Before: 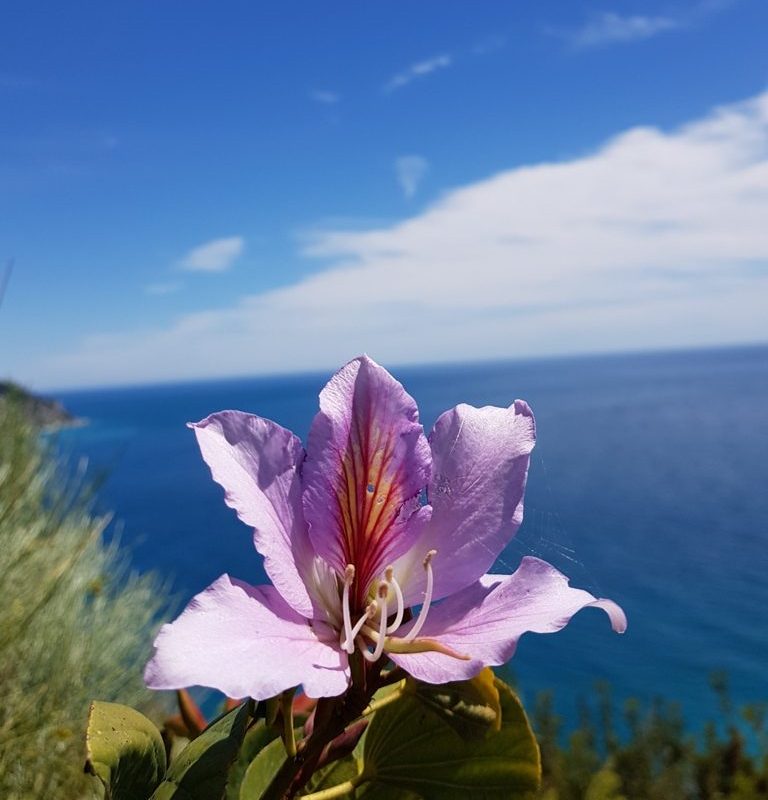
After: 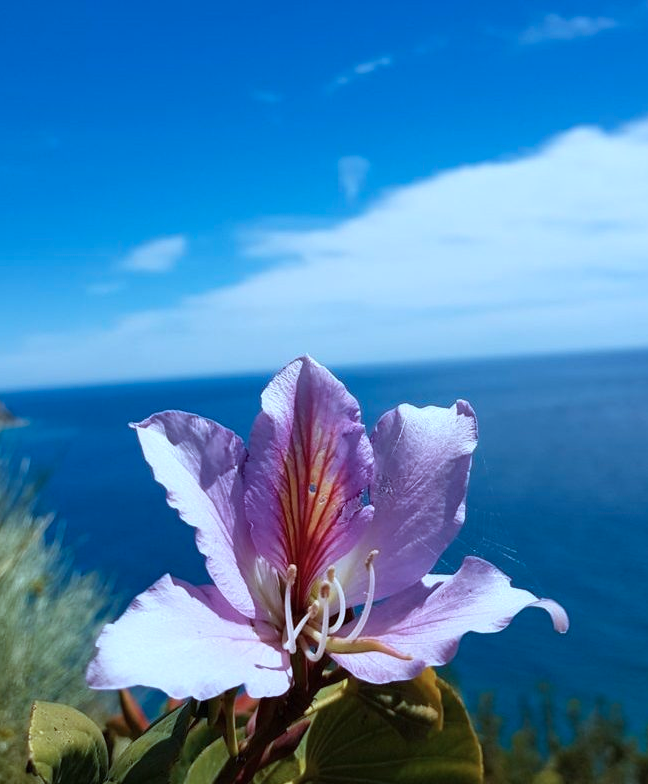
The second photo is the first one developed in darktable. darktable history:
crop: left 7.598%, right 7.873%
shadows and highlights: shadows 0, highlights 40
color correction: highlights a* -10.69, highlights b* -19.19
